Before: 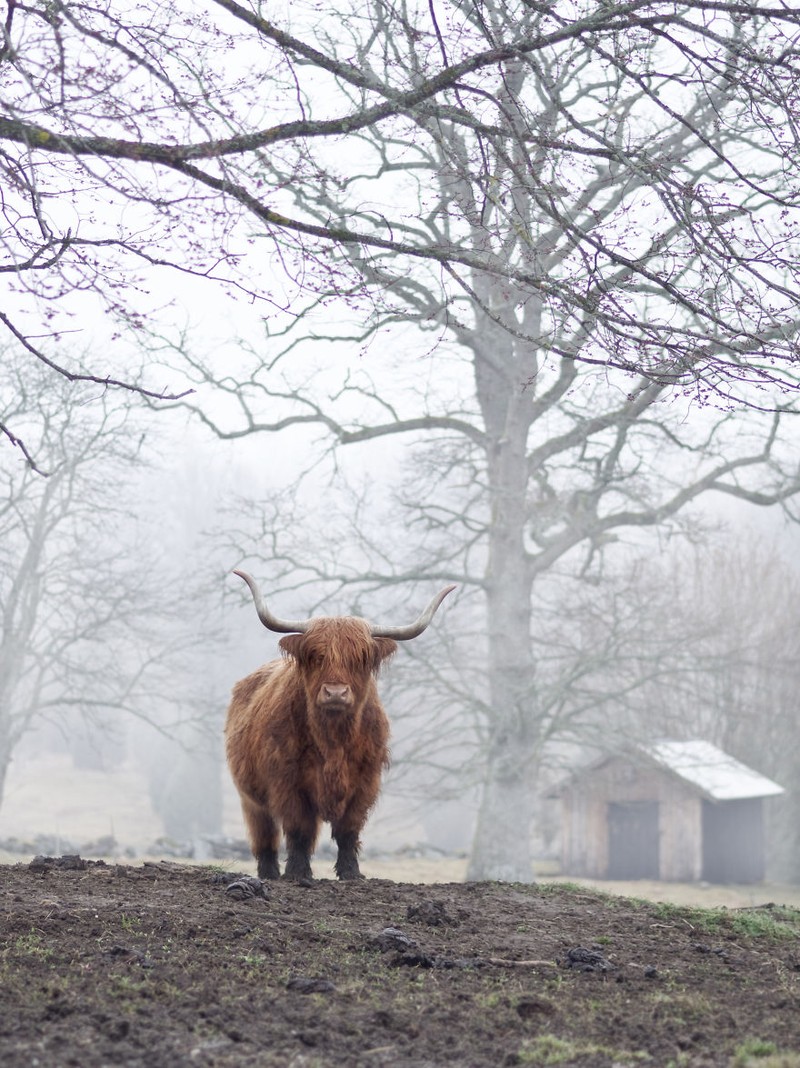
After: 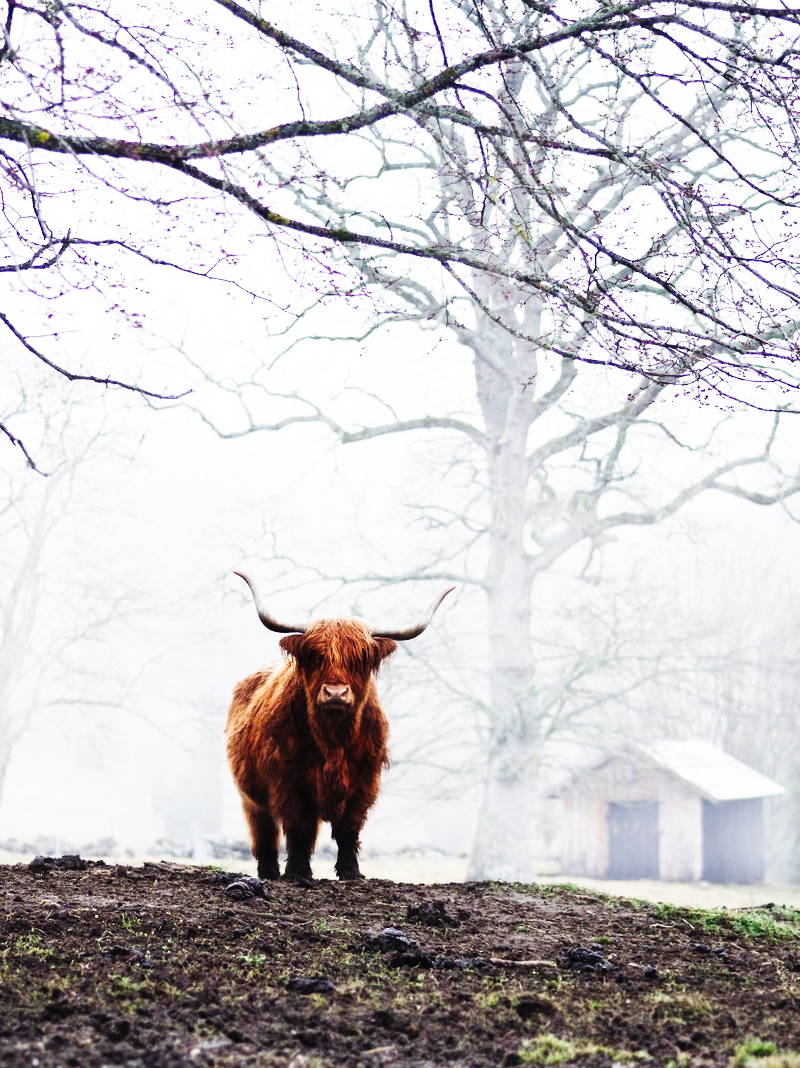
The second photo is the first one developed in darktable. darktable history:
tone curve: curves: ch0 [(0, 0) (0.003, 0.005) (0.011, 0.008) (0.025, 0.01) (0.044, 0.014) (0.069, 0.017) (0.1, 0.022) (0.136, 0.028) (0.177, 0.037) (0.224, 0.049) (0.277, 0.091) (0.335, 0.168) (0.399, 0.292) (0.468, 0.463) (0.543, 0.637) (0.623, 0.792) (0.709, 0.903) (0.801, 0.963) (0.898, 0.985) (1, 1)], preserve colors none
